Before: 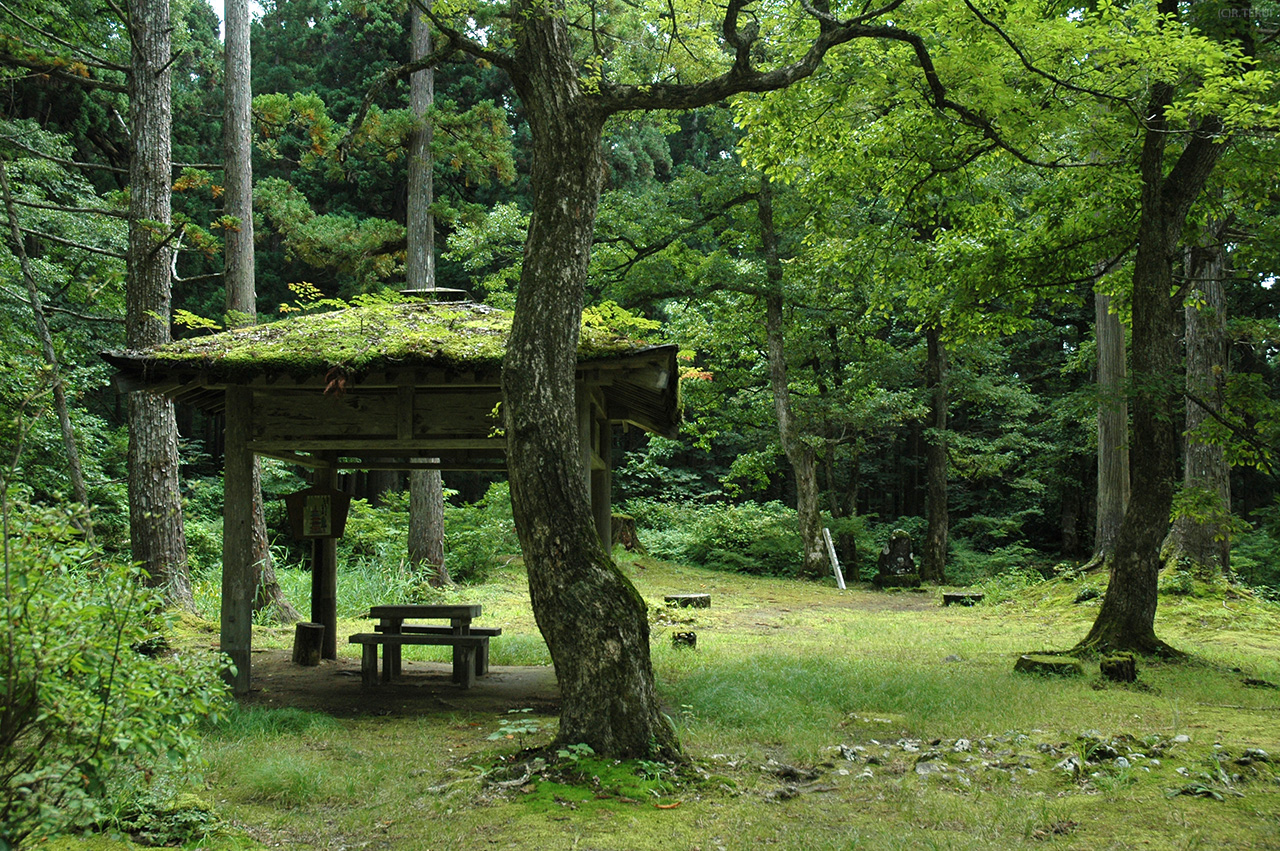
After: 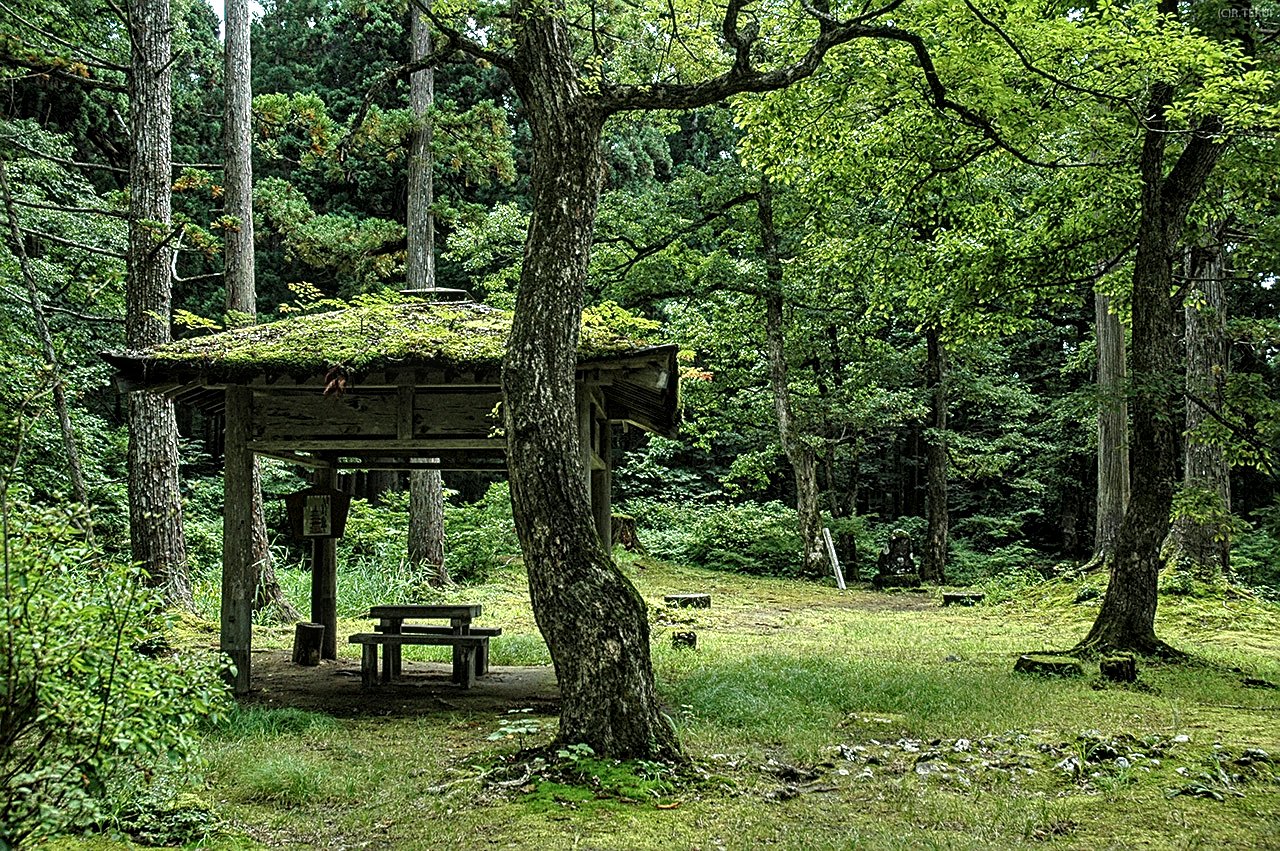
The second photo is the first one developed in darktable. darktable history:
contrast equalizer: y [[0.51, 0.537, 0.559, 0.574, 0.599, 0.618], [0.5 ×6], [0.5 ×6], [0 ×6], [0 ×6]]
local contrast: on, module defaults
sharpen: amount 0.6
